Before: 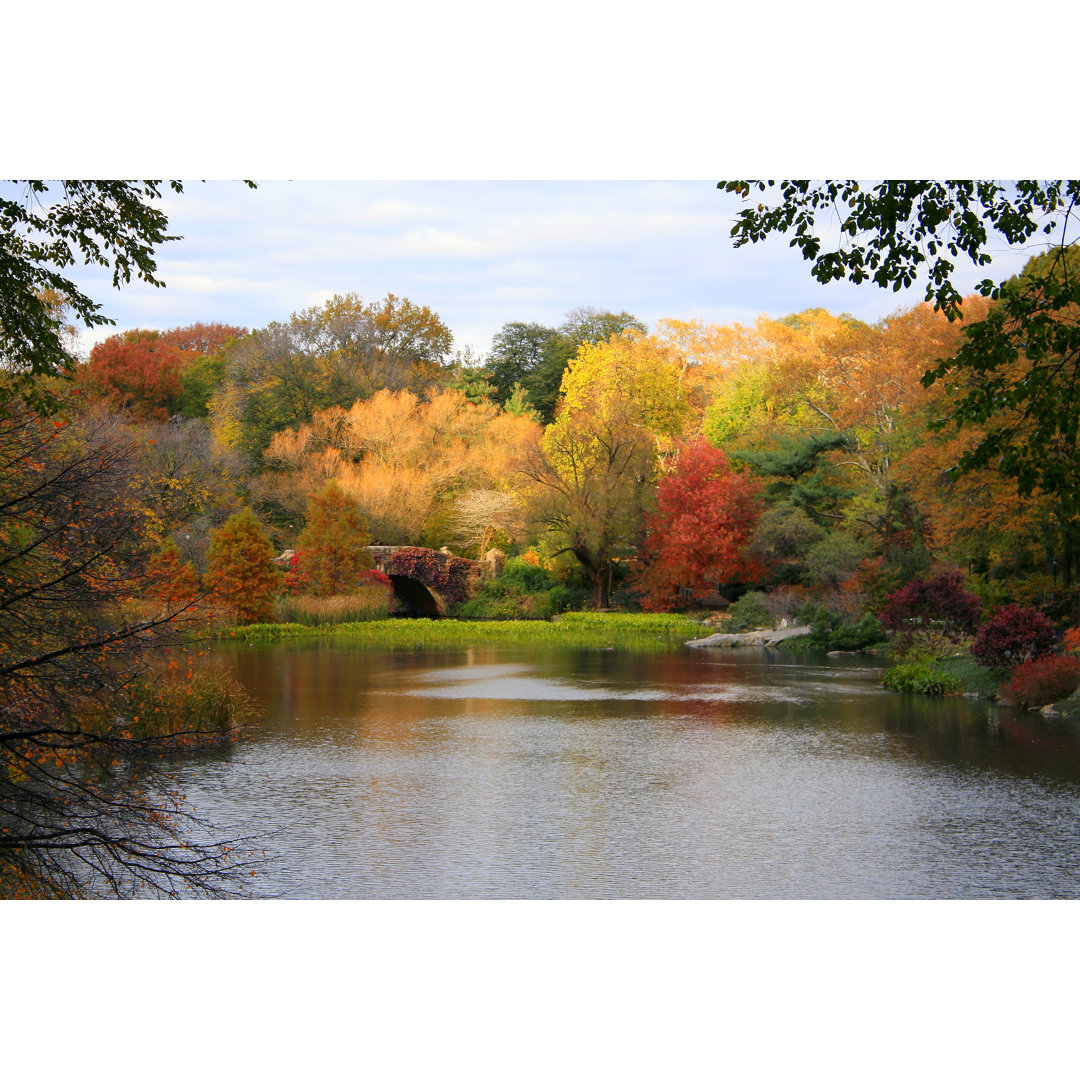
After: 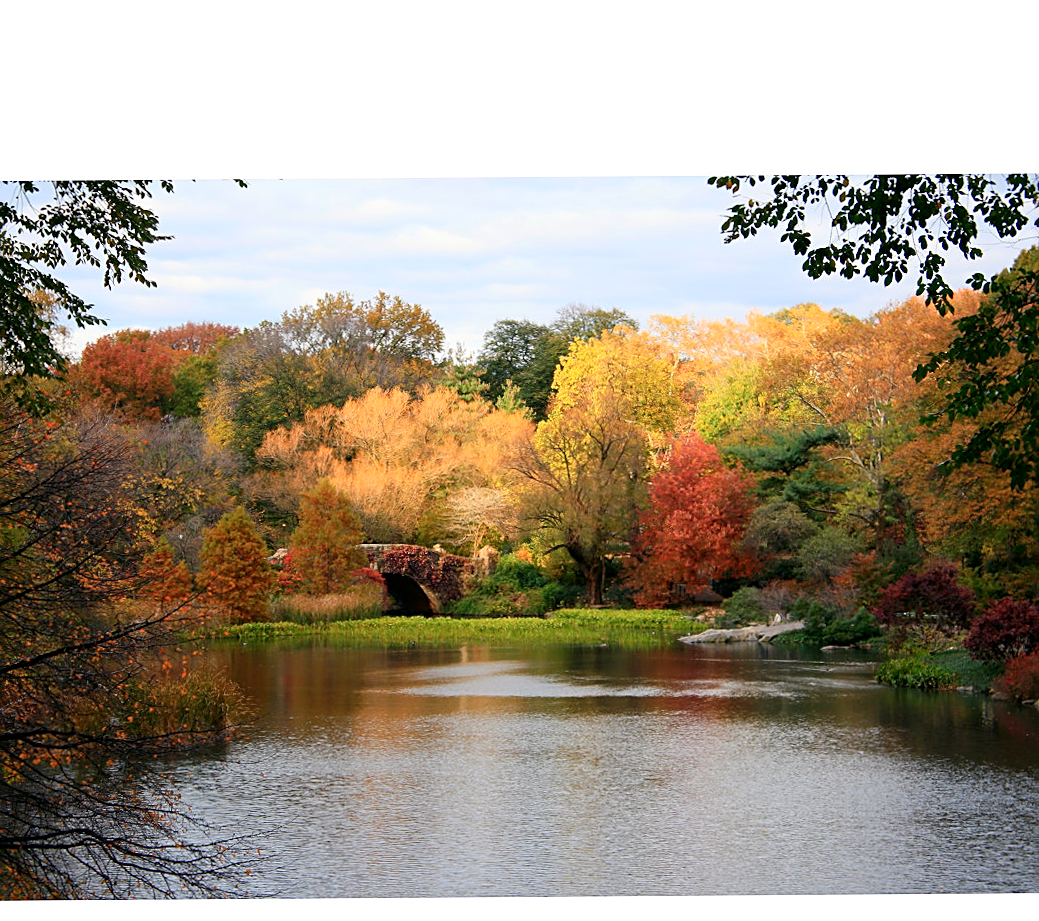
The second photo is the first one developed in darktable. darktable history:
contrast brightness saturation: contrast 0.11, saturation -0.156
crop and rotate: angle 0.421°, left 0.325%, right 2.73%, bottom 14.093%
sharpen: on, module defaults
